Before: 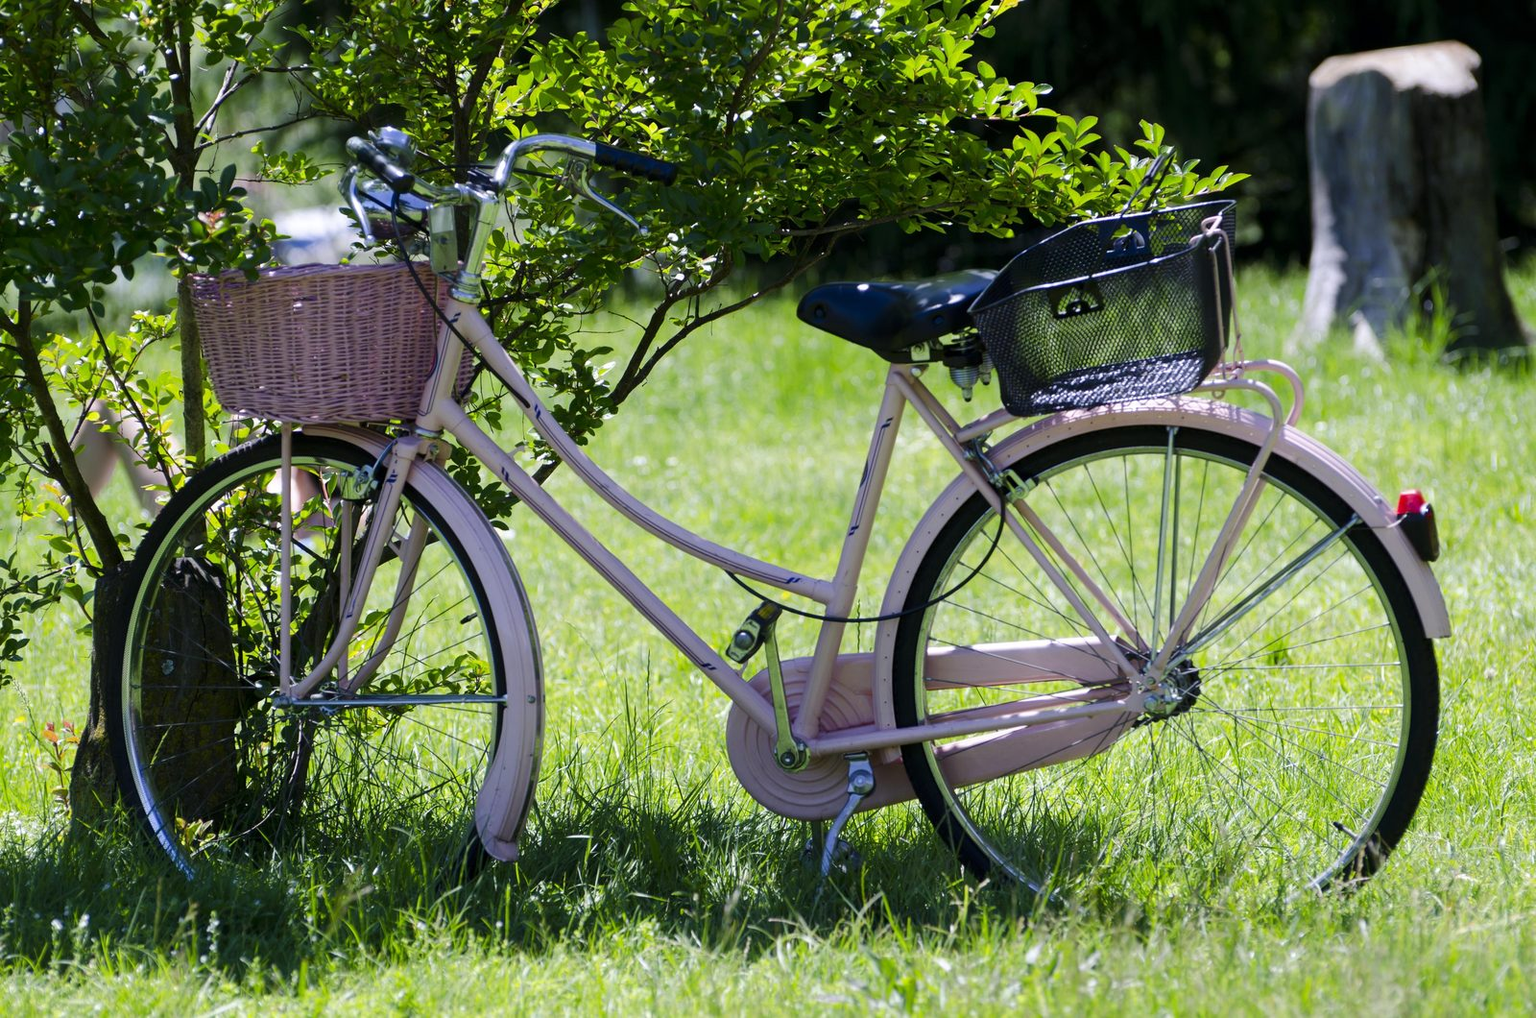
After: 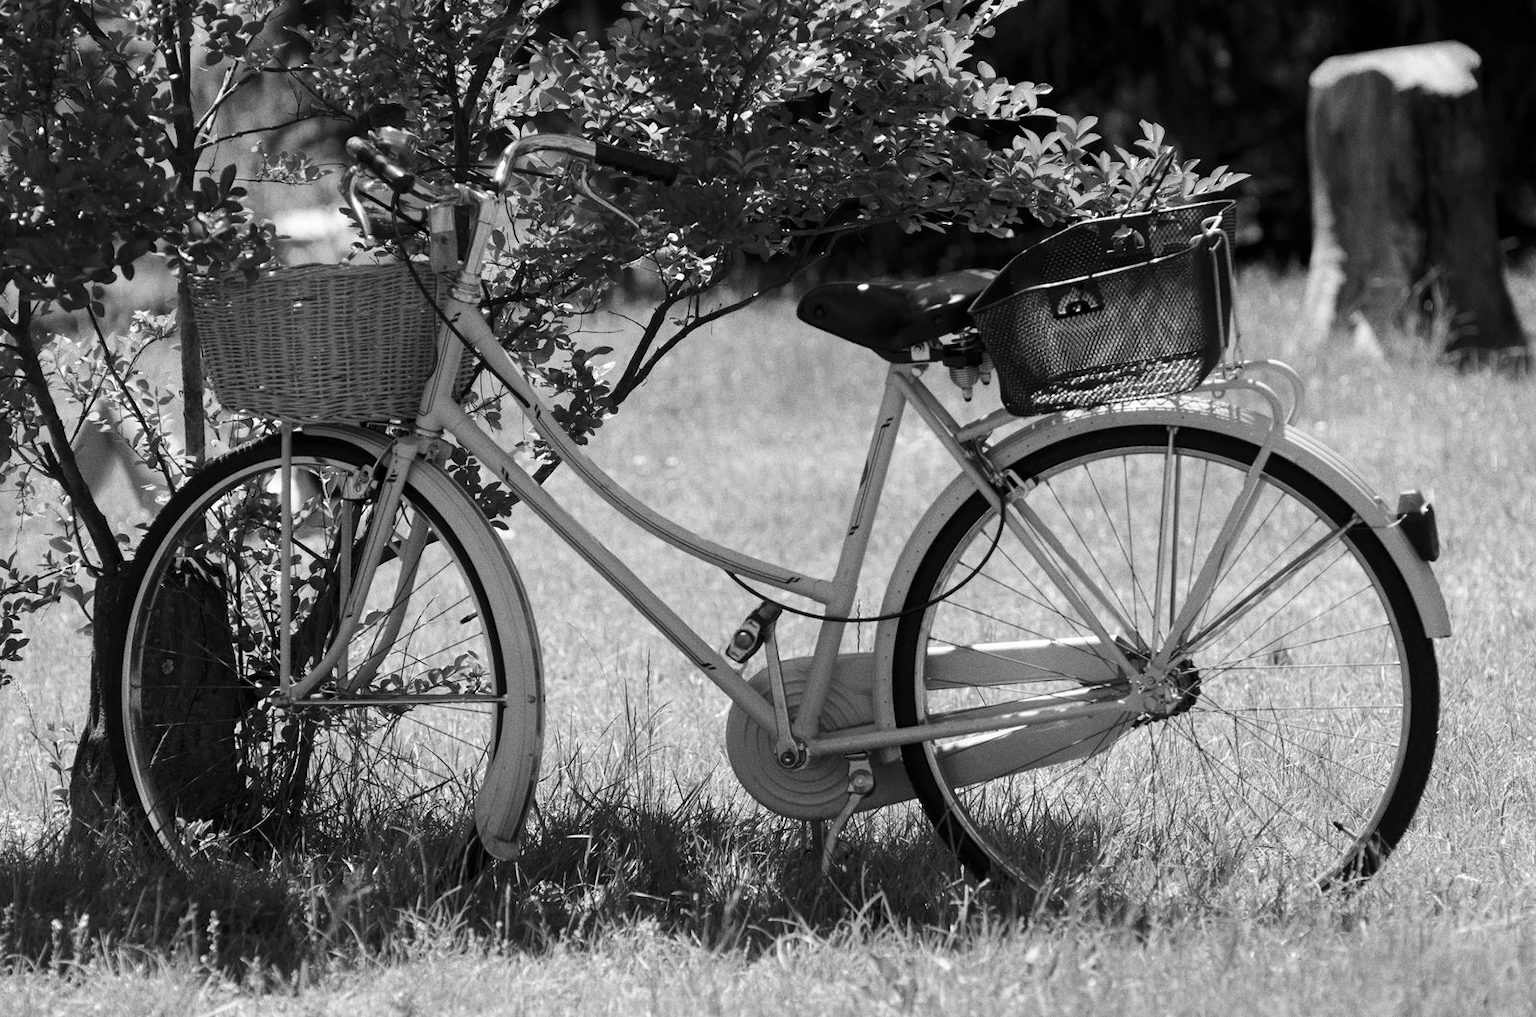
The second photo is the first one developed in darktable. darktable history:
contrast brightness saturation: contrast 0.03, brightness -0.04
grain: on, module defaults
monochrome: on, module defaults
